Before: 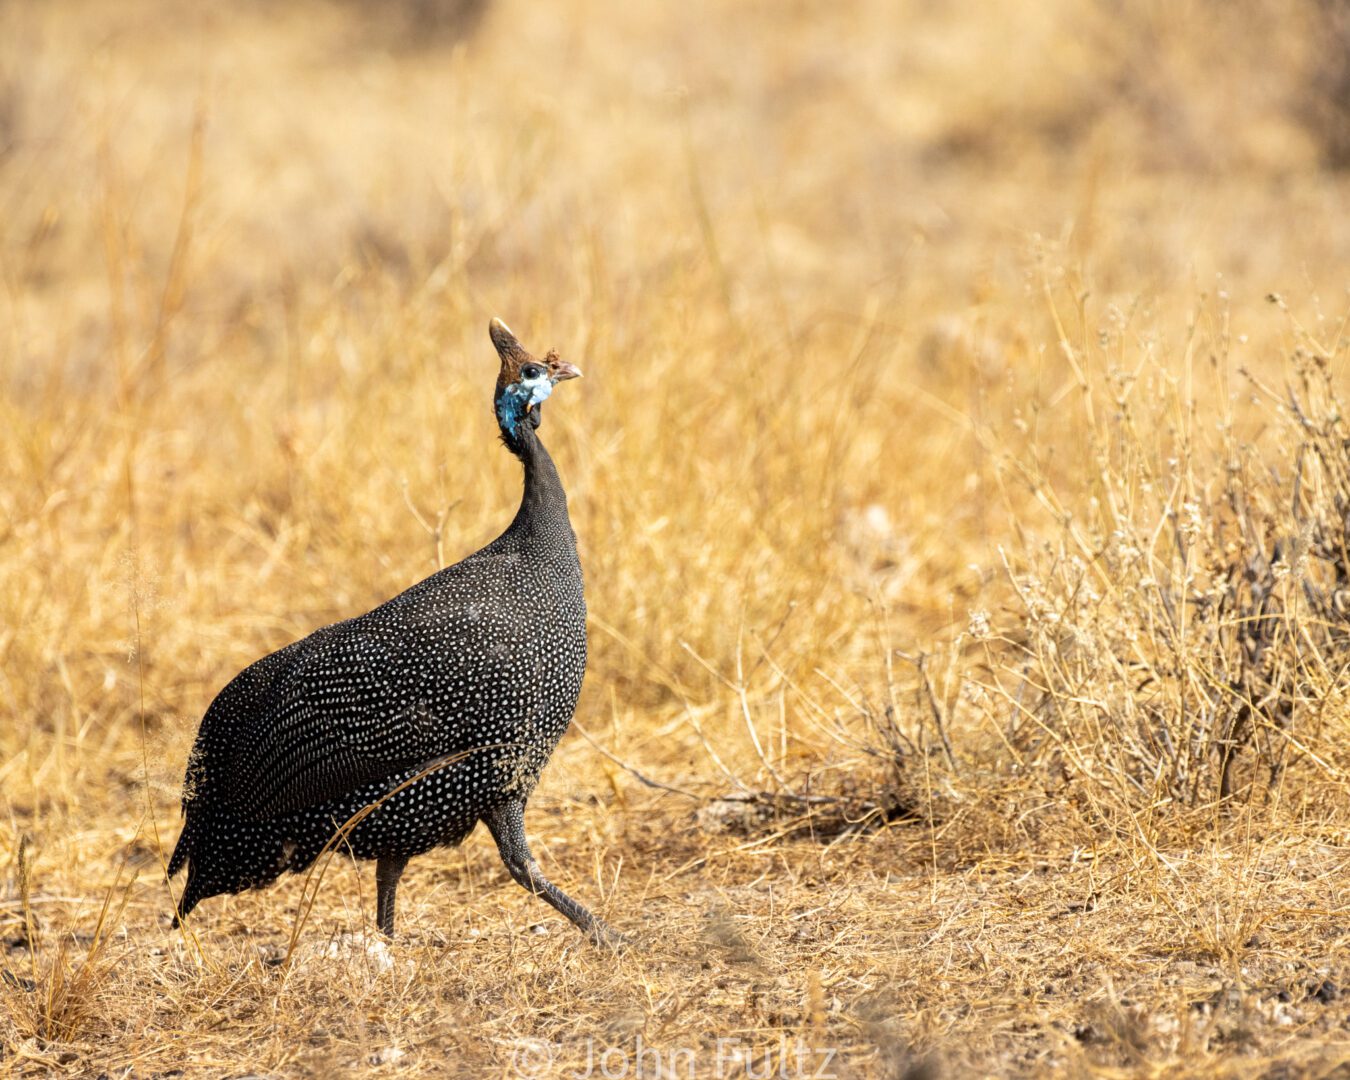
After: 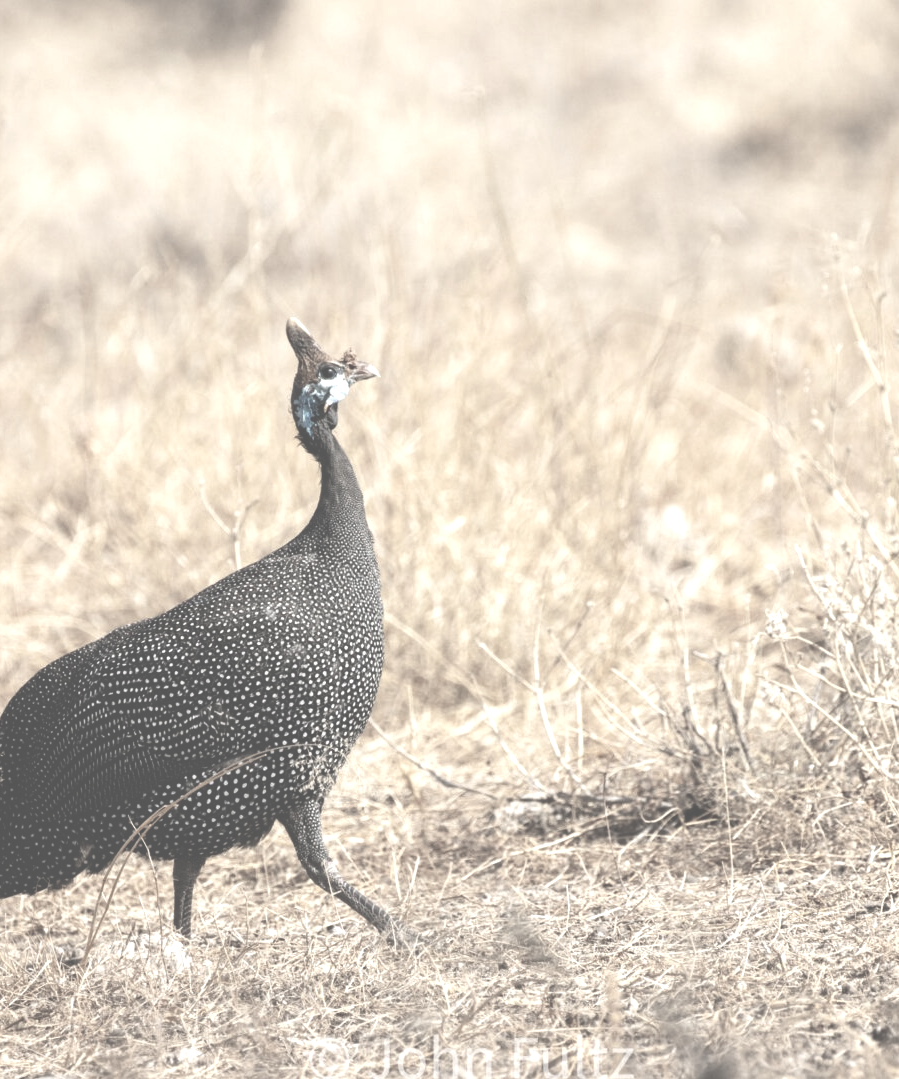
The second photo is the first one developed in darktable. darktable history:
crop and rotate: left 15.055%, right 18.278%
exposure: black level correction -0.071, exposure 0.5 EV, compensate highlight preservation false
color zones: curves: ch1 [(0, 0.34) (0.143, 0.164) (0.286, 0.152) (0.429, 0.176) (0.571, 0.173) (0.714, 0.188) (0.857, 0.199) (1, 0.34)]
